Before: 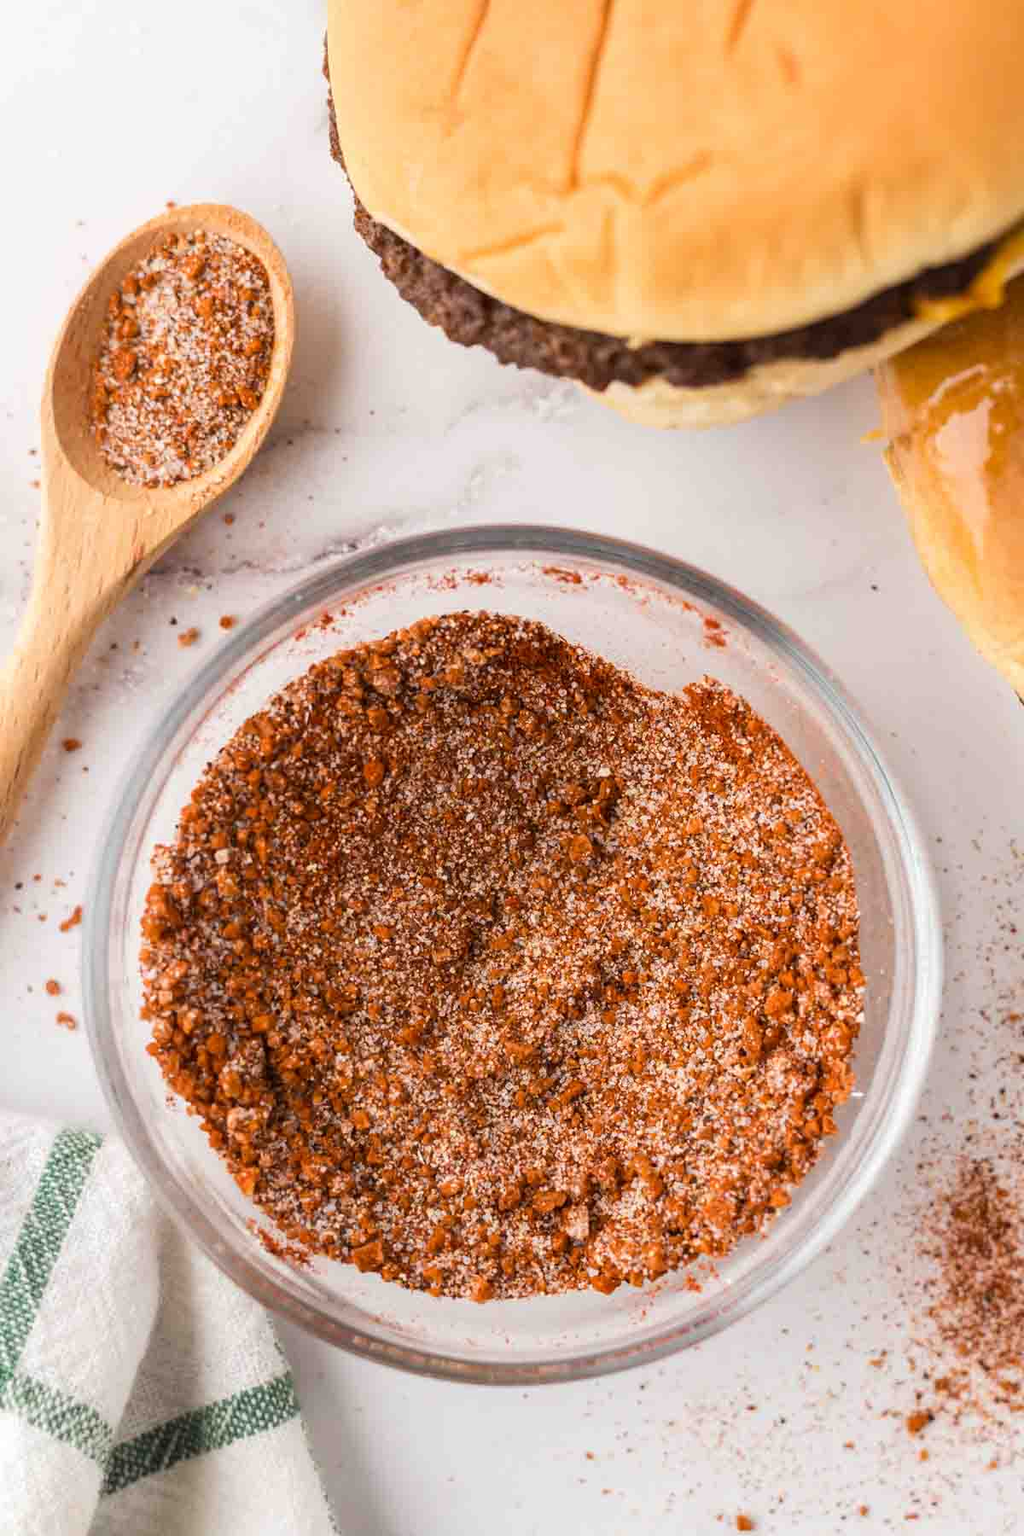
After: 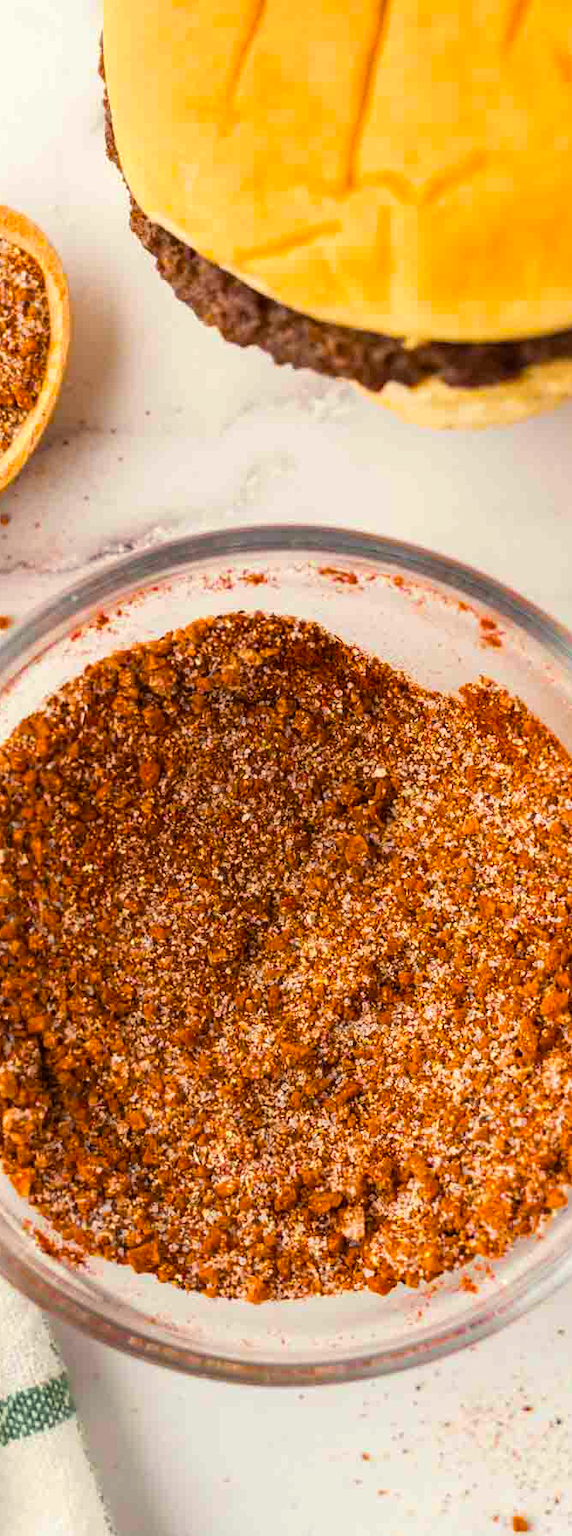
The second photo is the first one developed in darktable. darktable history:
color balance rgb: highlights gain › luminance 6.527%, highlights gain › chroma 2.525%, highlights gain › hue 88.97°, perceptual saturation grading › global saturation 31.04%, global vibrance 20%
crop: left 21.999%, right 22.142%, bottom 0.004%
